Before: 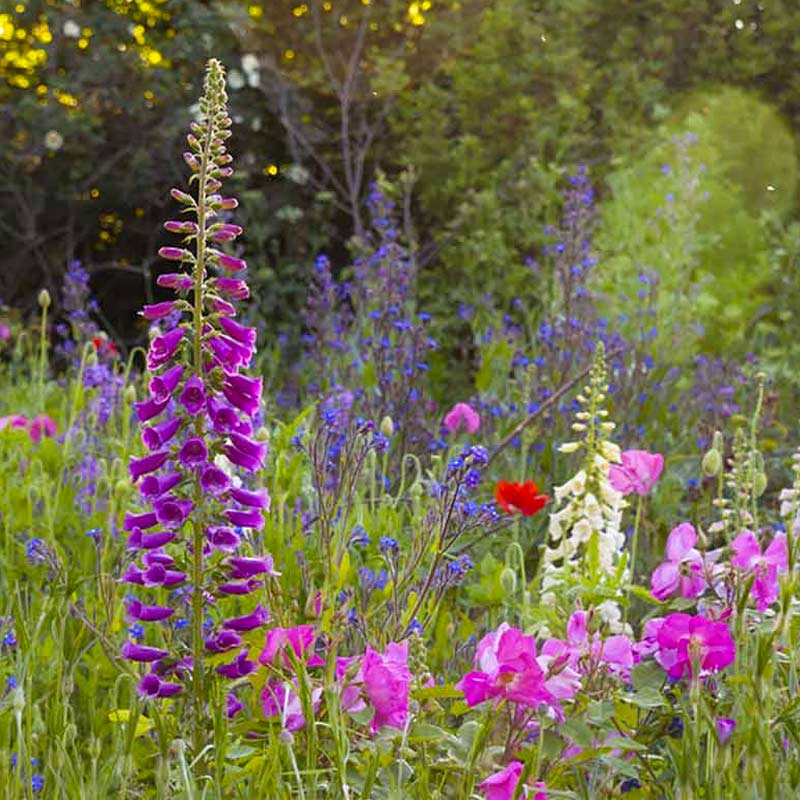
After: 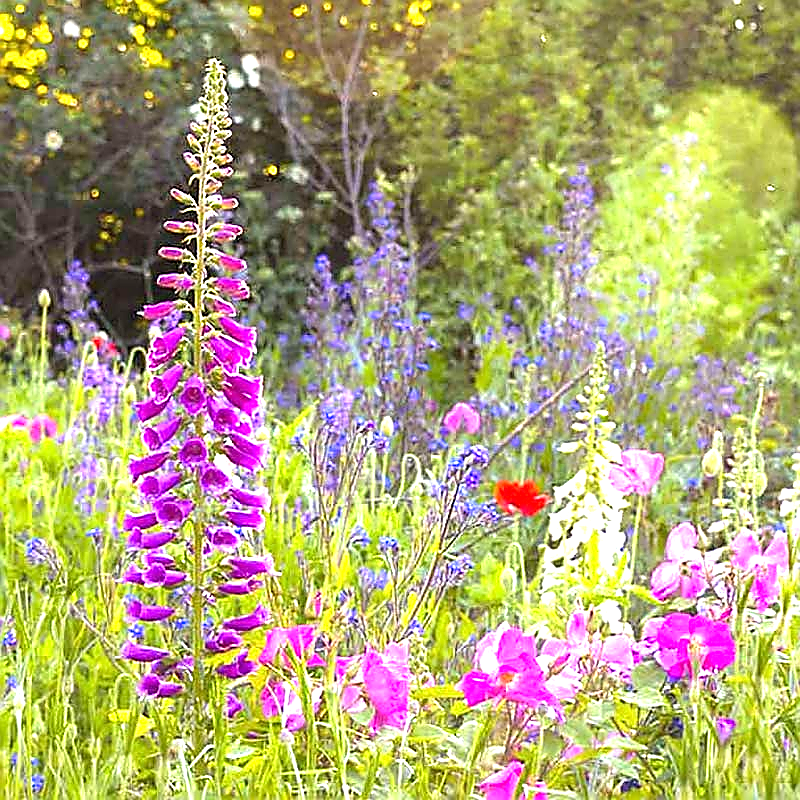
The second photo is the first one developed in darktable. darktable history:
sharpen: radius 1.4, amount 1.25, threshold 0.7
exposure: black level correction 0, exposure 1.5 EV, compensate highlight preservation false
